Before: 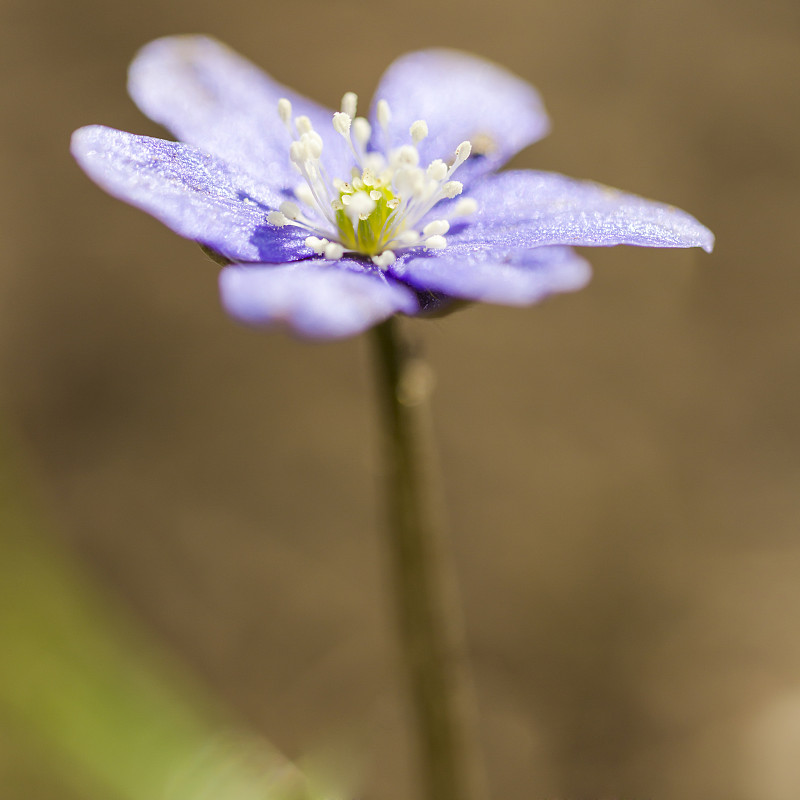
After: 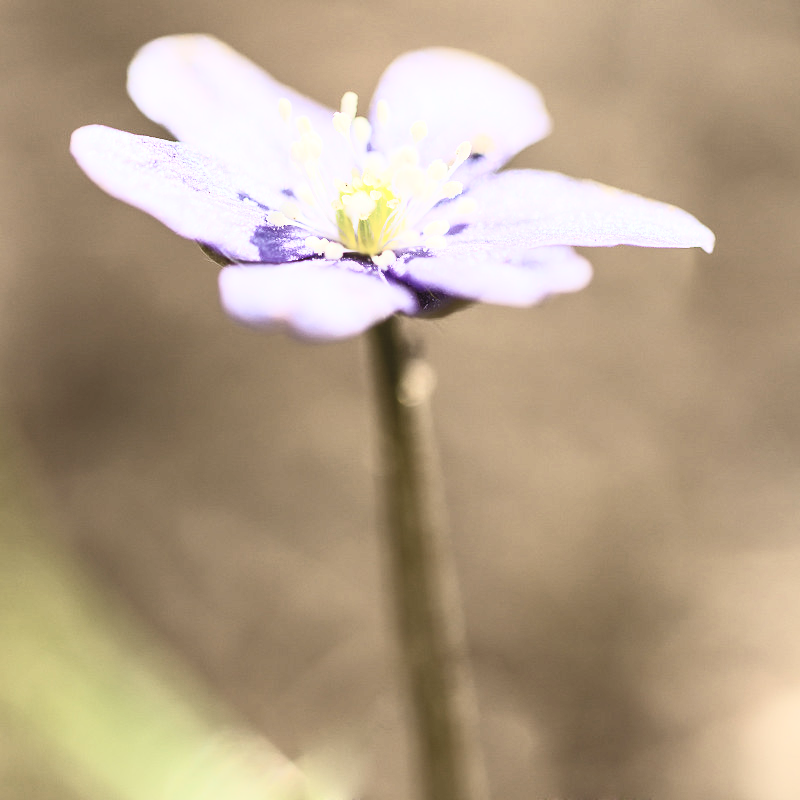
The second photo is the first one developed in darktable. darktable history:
contrast brightness saturation: contrast 0.552, brightness 0.578, saturation -0.328
